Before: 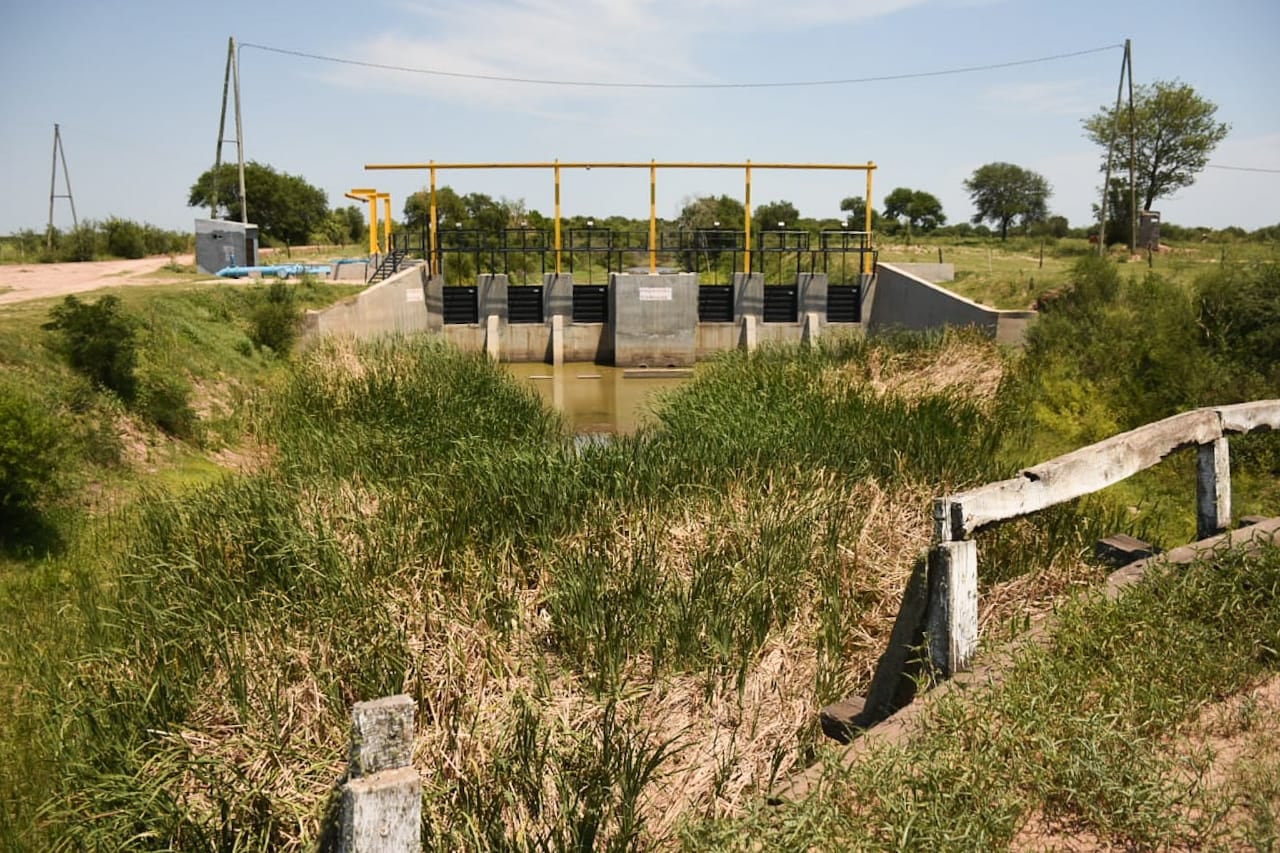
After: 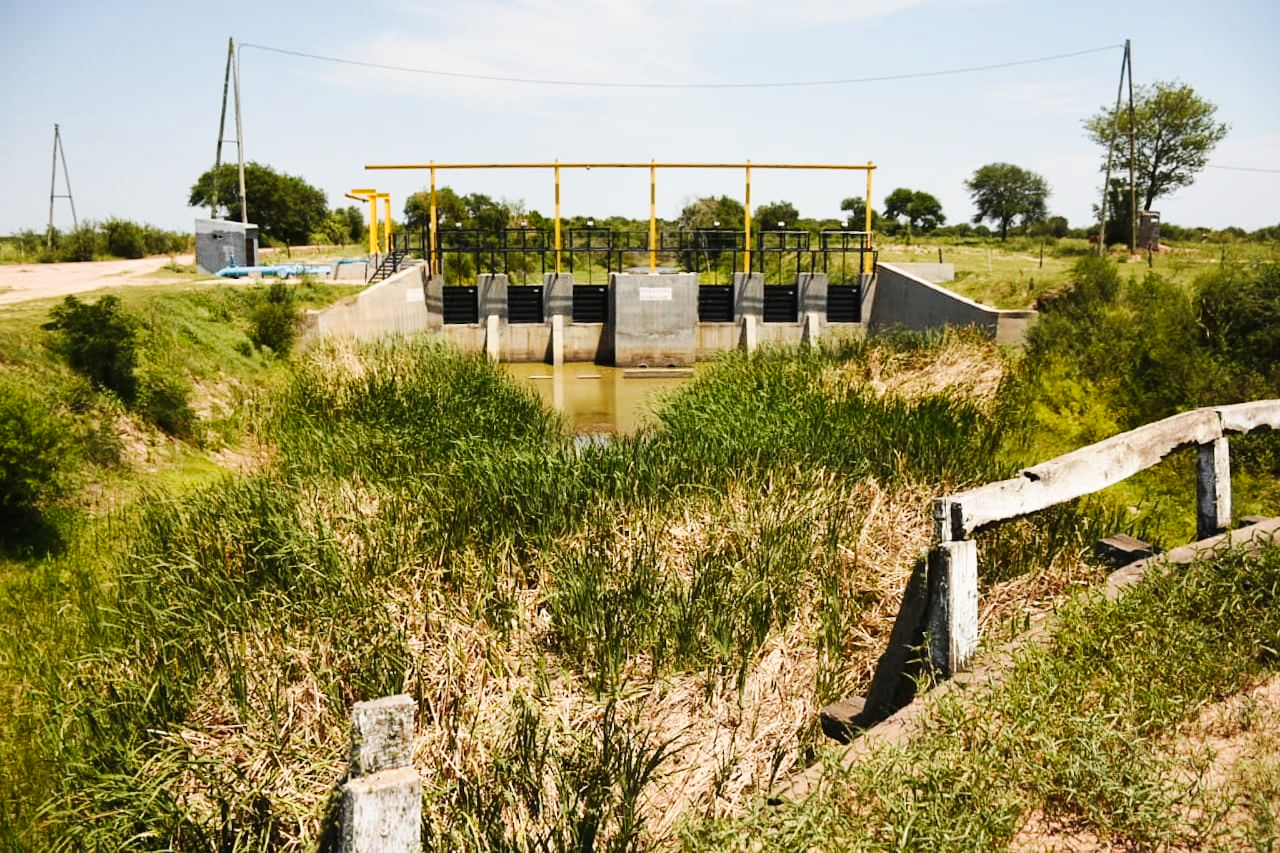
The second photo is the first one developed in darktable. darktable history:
exposure: exposure 0.014 EV, compensate exposure bias true, compensate highlight preservation false
base curve: curves: ch0 [(0, 0) (0.032, 0.025) (0.121, 0.166) (0.206, 0.329) (0.605, 0.79) (1, 1)], preserve colors none
